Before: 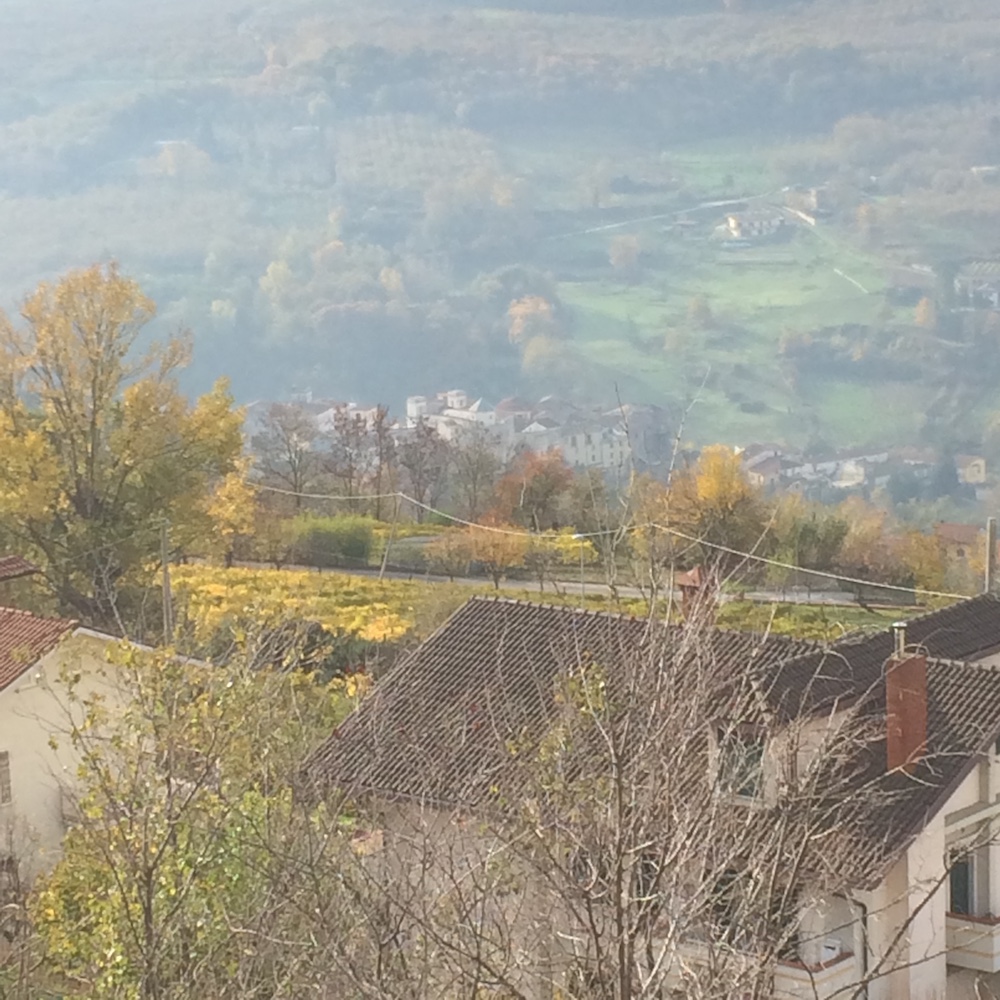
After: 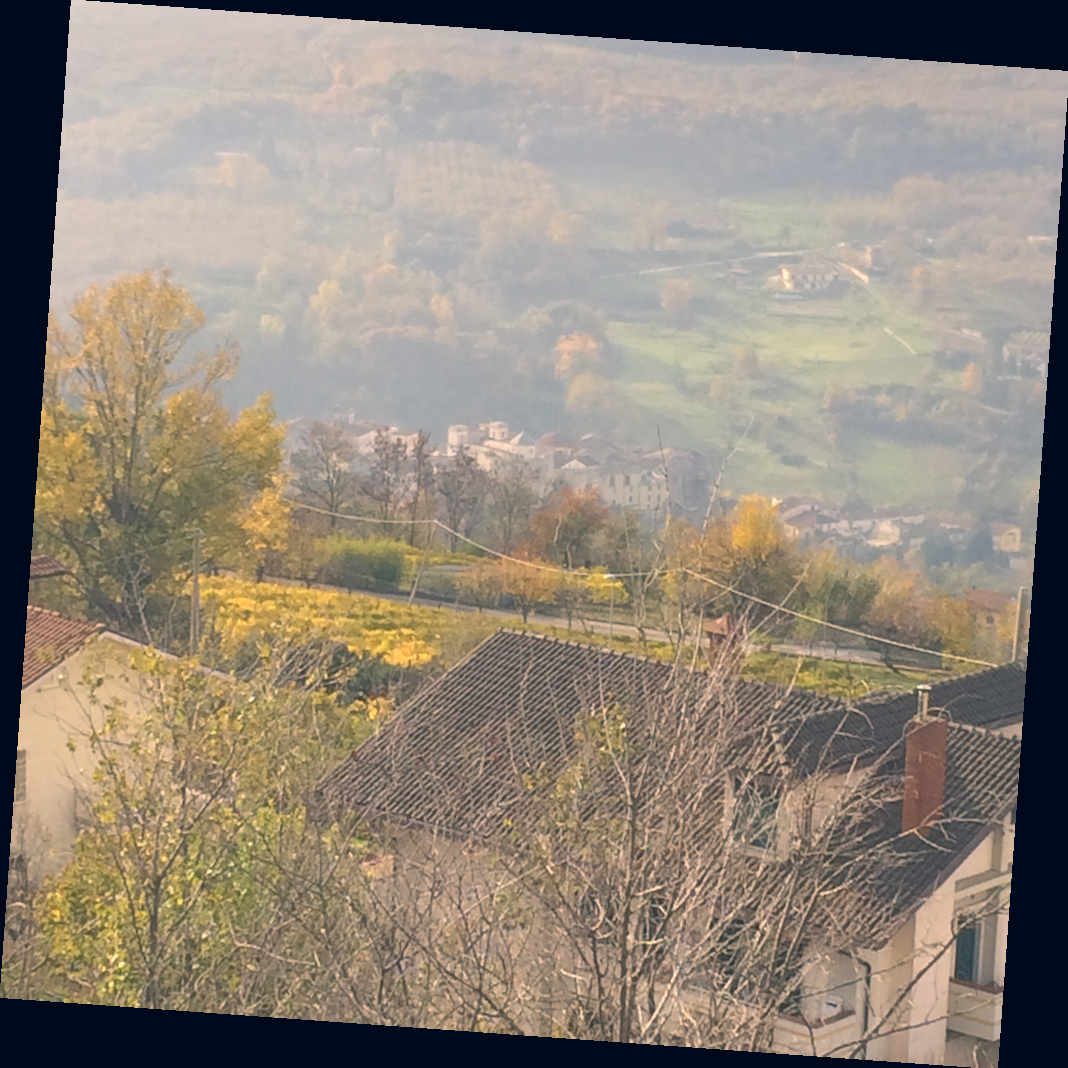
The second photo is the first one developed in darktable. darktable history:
rotate and perspective: rotation 4.1°, automatic cropping off
color correction: highlights a* 10.32, highlights b* 14.66, shadows a* -9.59, shadows b* -15.02
